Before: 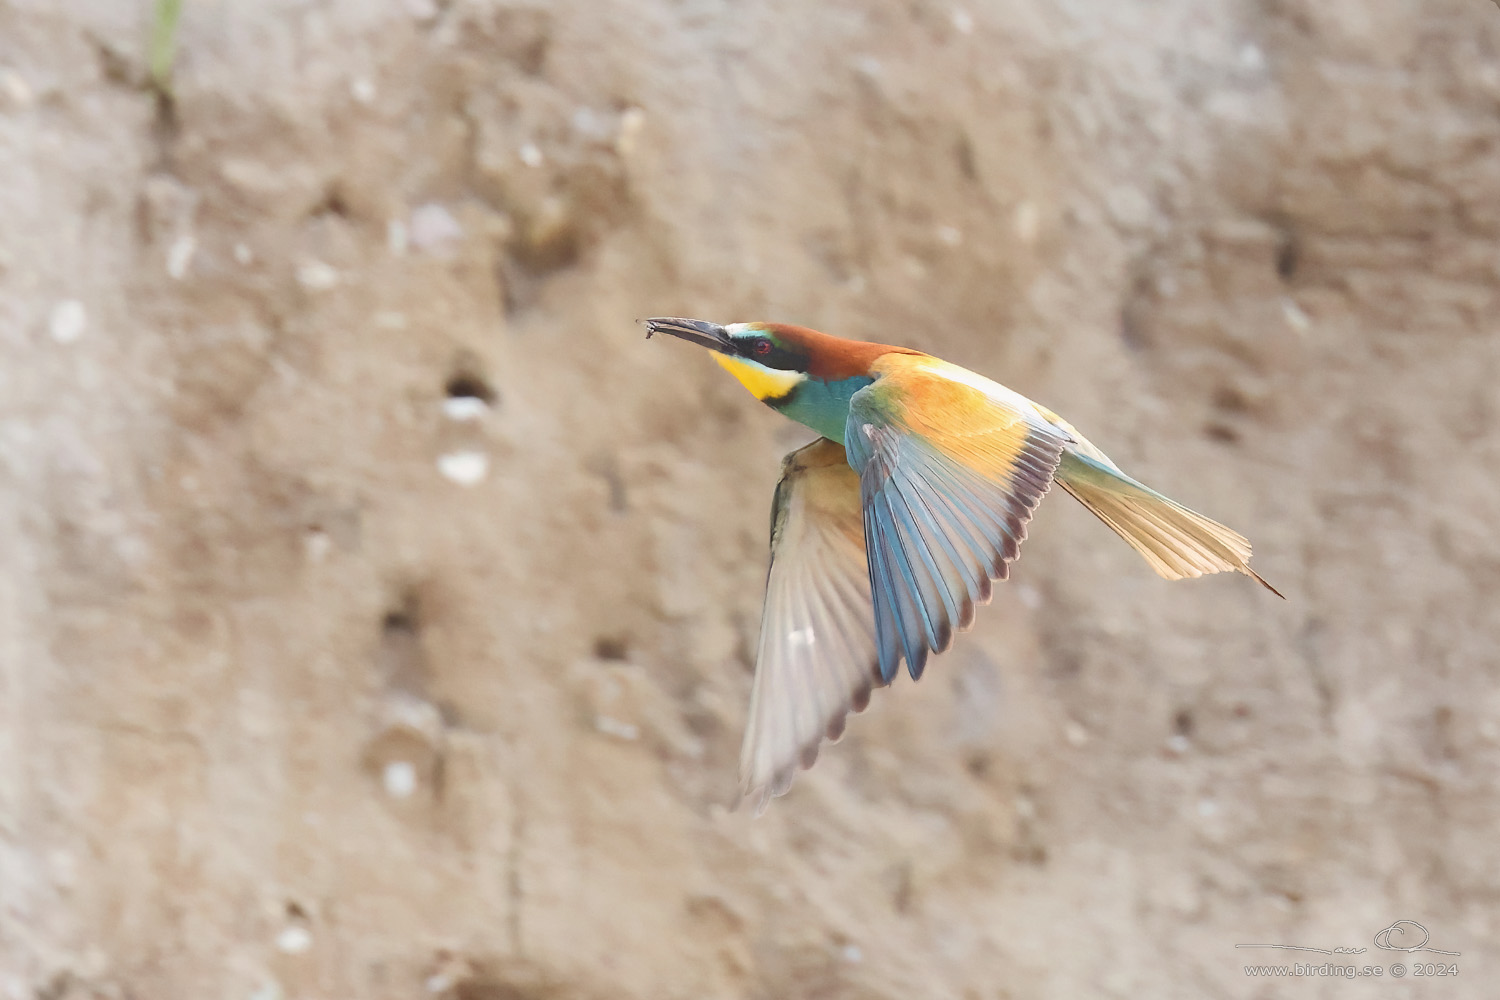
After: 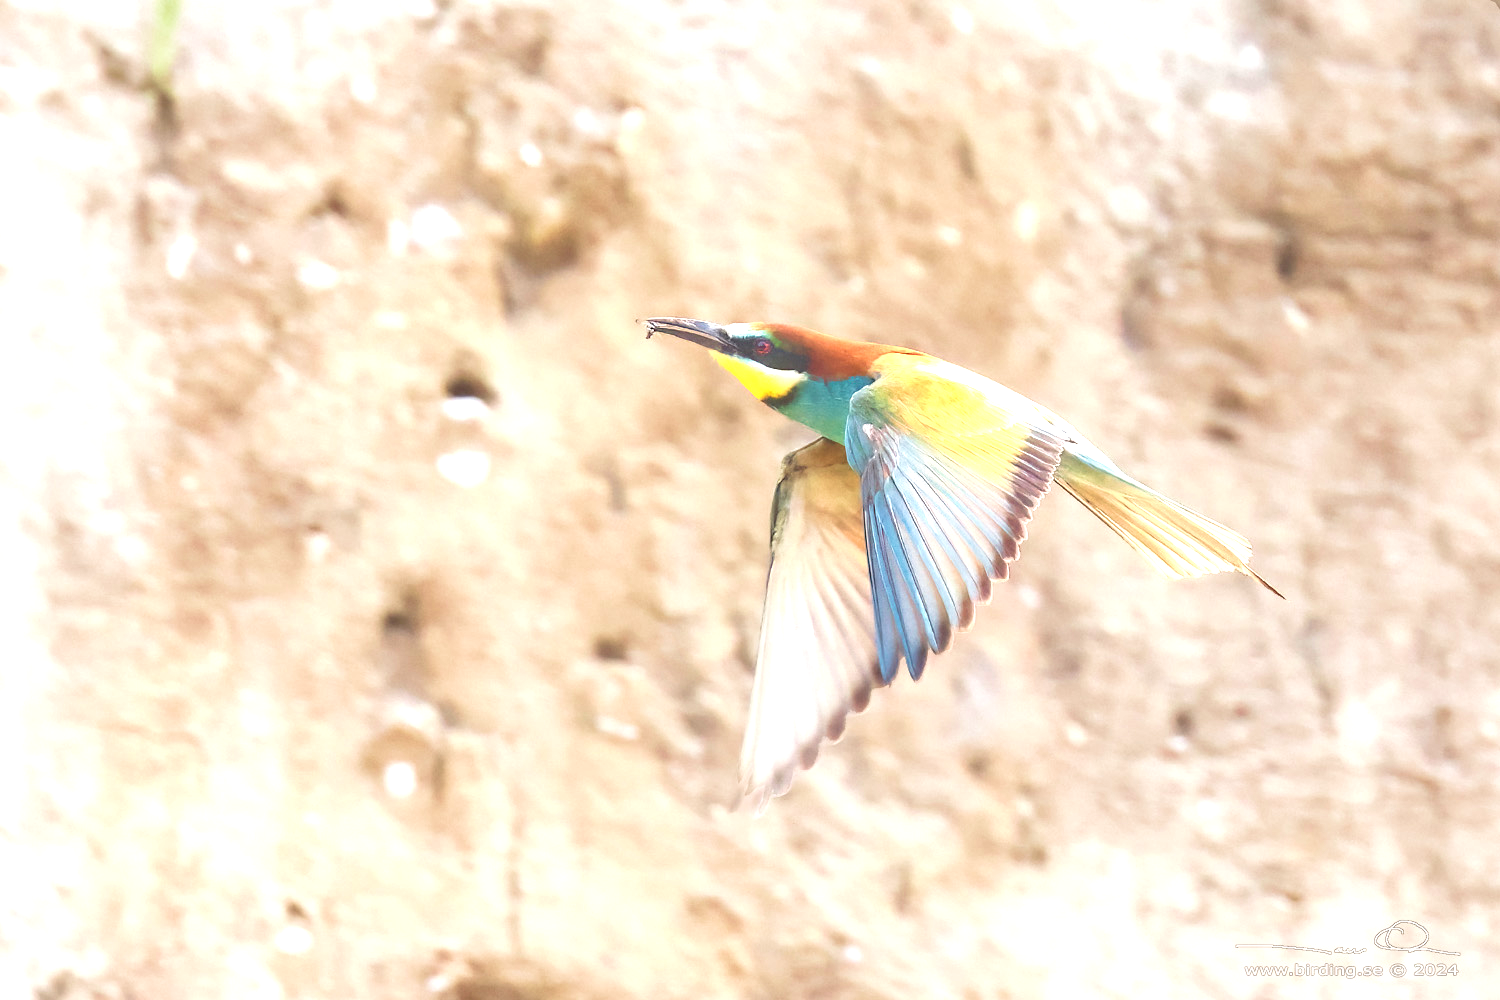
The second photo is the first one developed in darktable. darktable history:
velvia: on, module defaults
local contrast: detail 110%
exposure: exposure 0.999 EV, compensate highlight preservation false
sharpen: radius 5.325, amount 0.312, threshold 26.433
